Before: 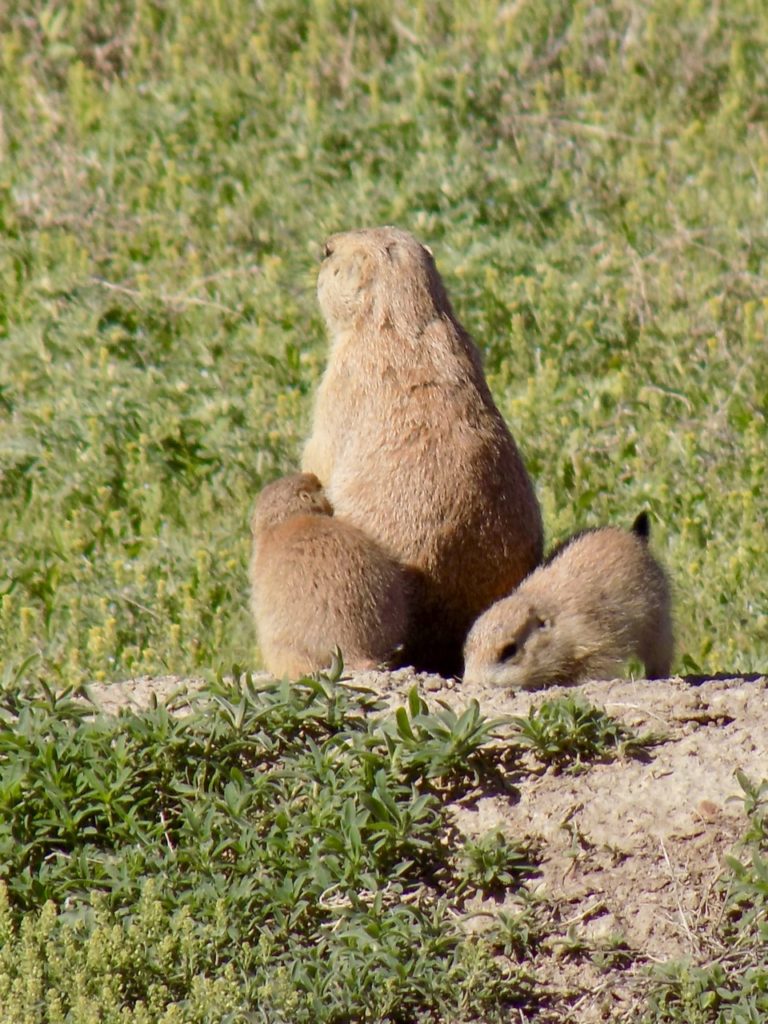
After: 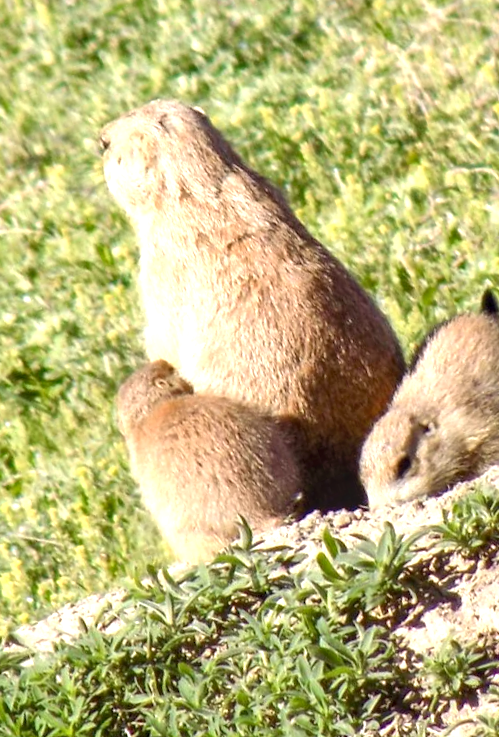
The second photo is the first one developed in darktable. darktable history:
crop and rotate: angle 18.58°, left 6.95%, right 3.779%, bottom 1.146%
local contrast: on, module defaults
exposure: exposure 1 EV, compensate highlight preservation false
